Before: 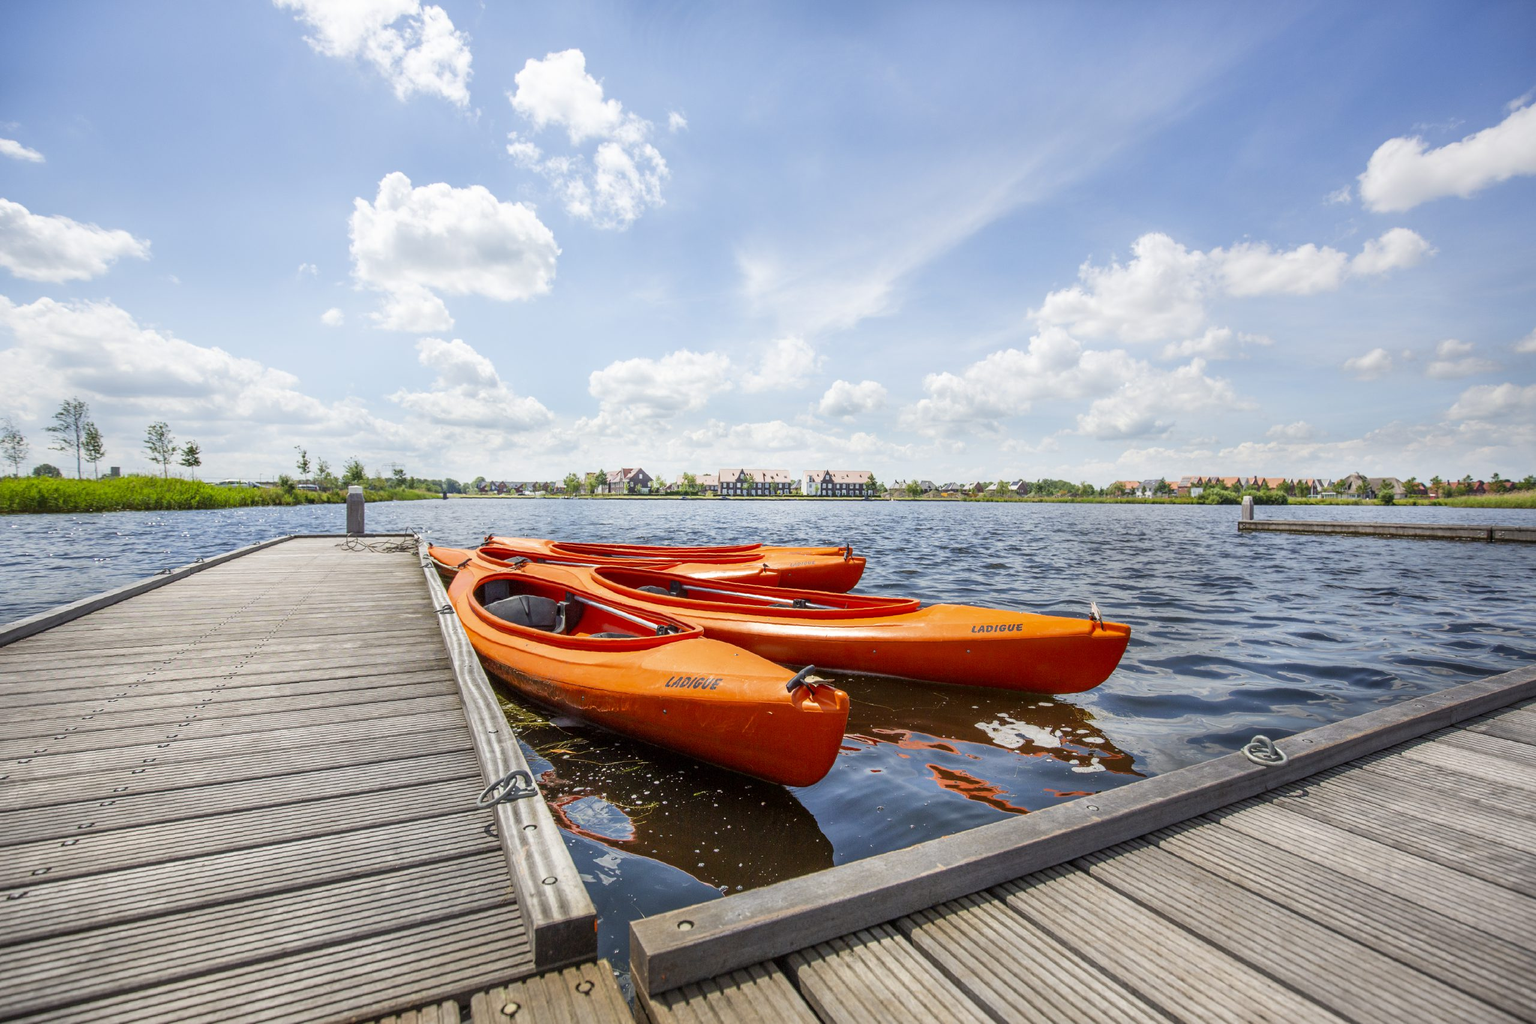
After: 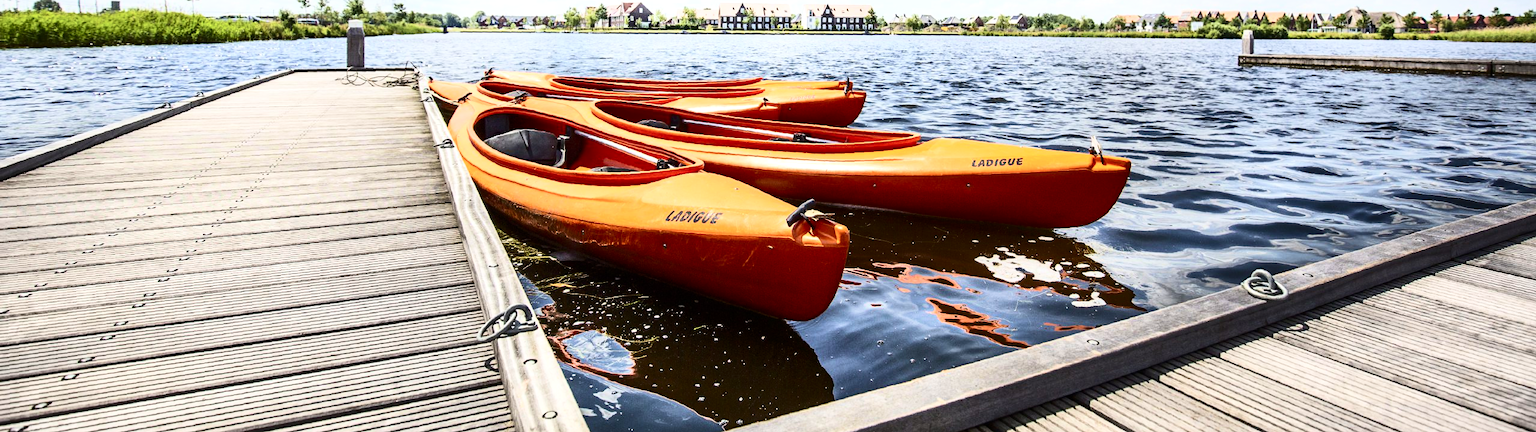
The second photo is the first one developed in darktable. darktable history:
crop: top 45.551%, bottom 12.262%
velvia: on, module defaults
contrast brightness saturation: contrast 0.39, brightness 0.1
tone equalizer: -8 EV -0.417 EV, -7 EV -0.389 EV, -6 EV -0.333 EV, -5 EV -0.222 EV, -3 EV 0.222 EV, -2 EV 0.333 EV, -1 EV 0.389 EV, +0 EV 0.417 EV, edges refinement/feathering 500, mask exposure compensation -1.57 EV, preserve details no
